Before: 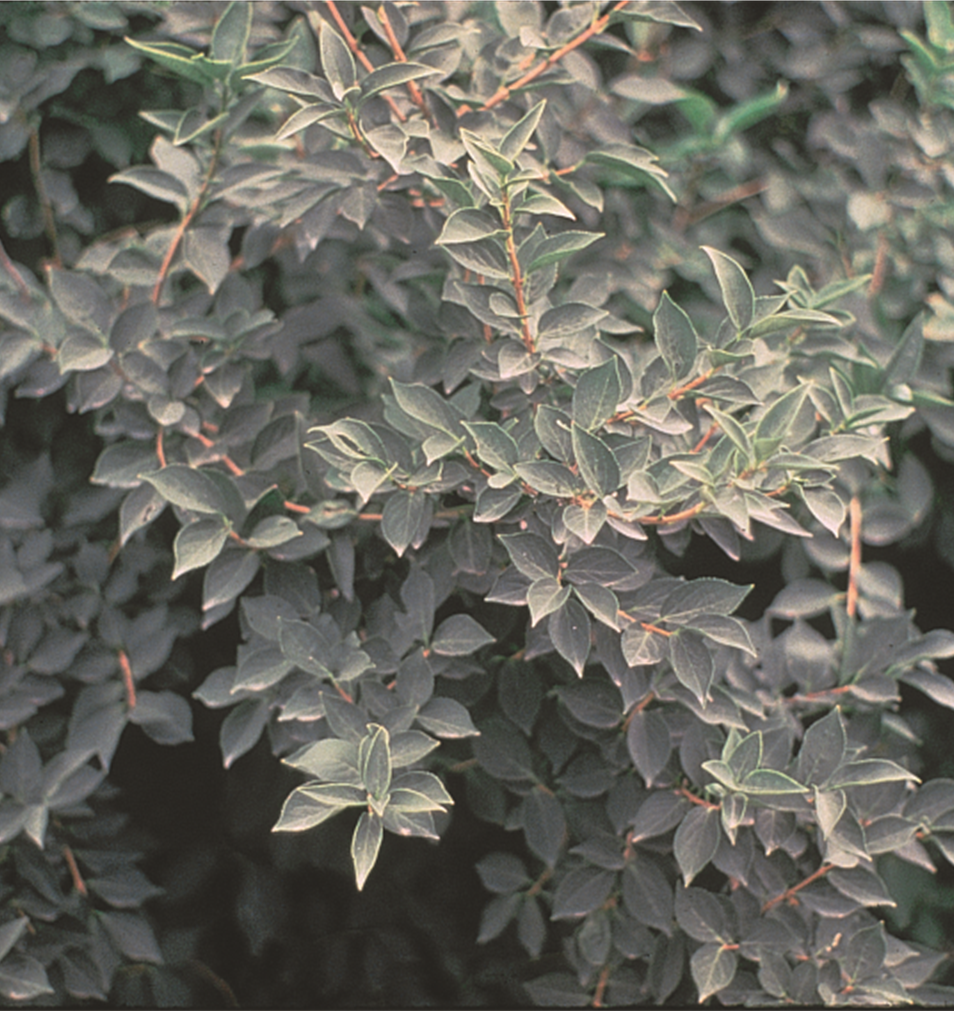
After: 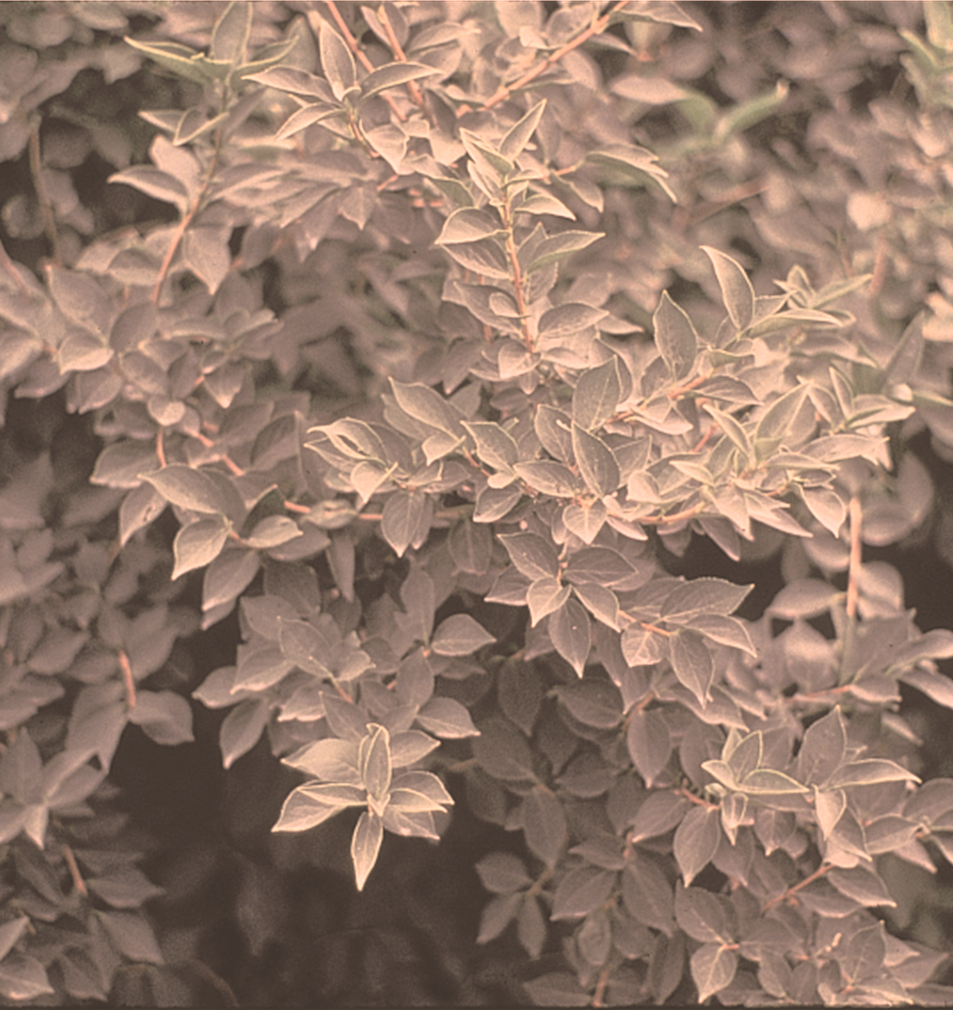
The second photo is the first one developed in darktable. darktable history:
contrast brightness saturation: brightness 0.18, saturation -0.5
color correction: highlights a* 17.88, highlights b* 18.79
